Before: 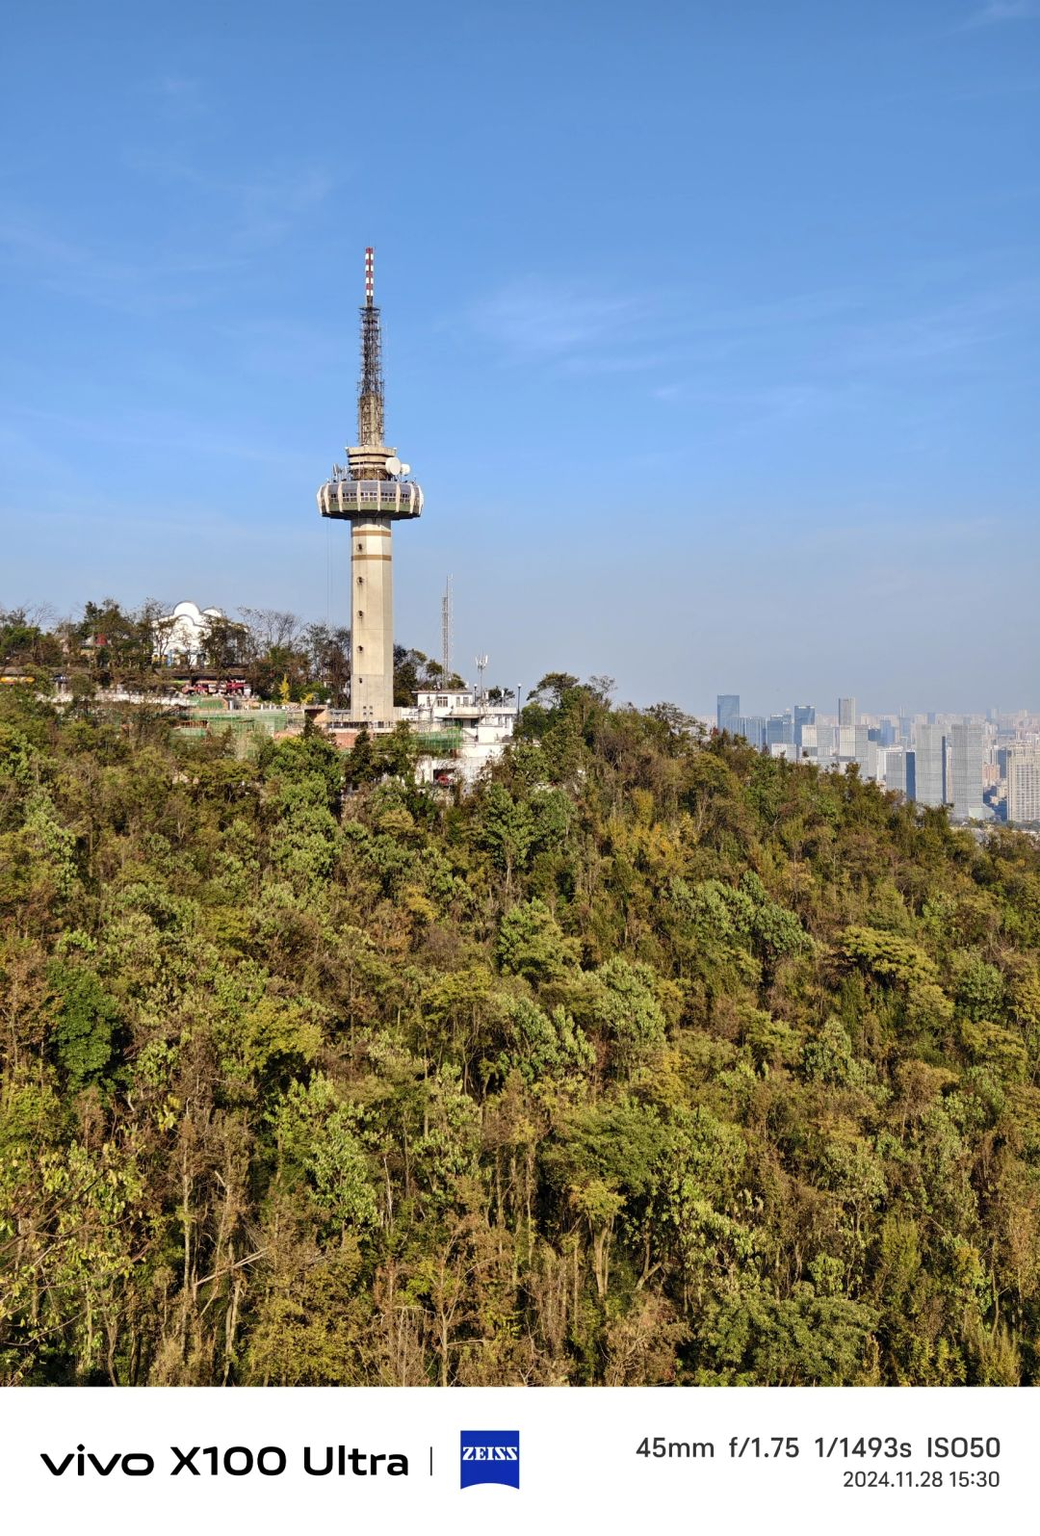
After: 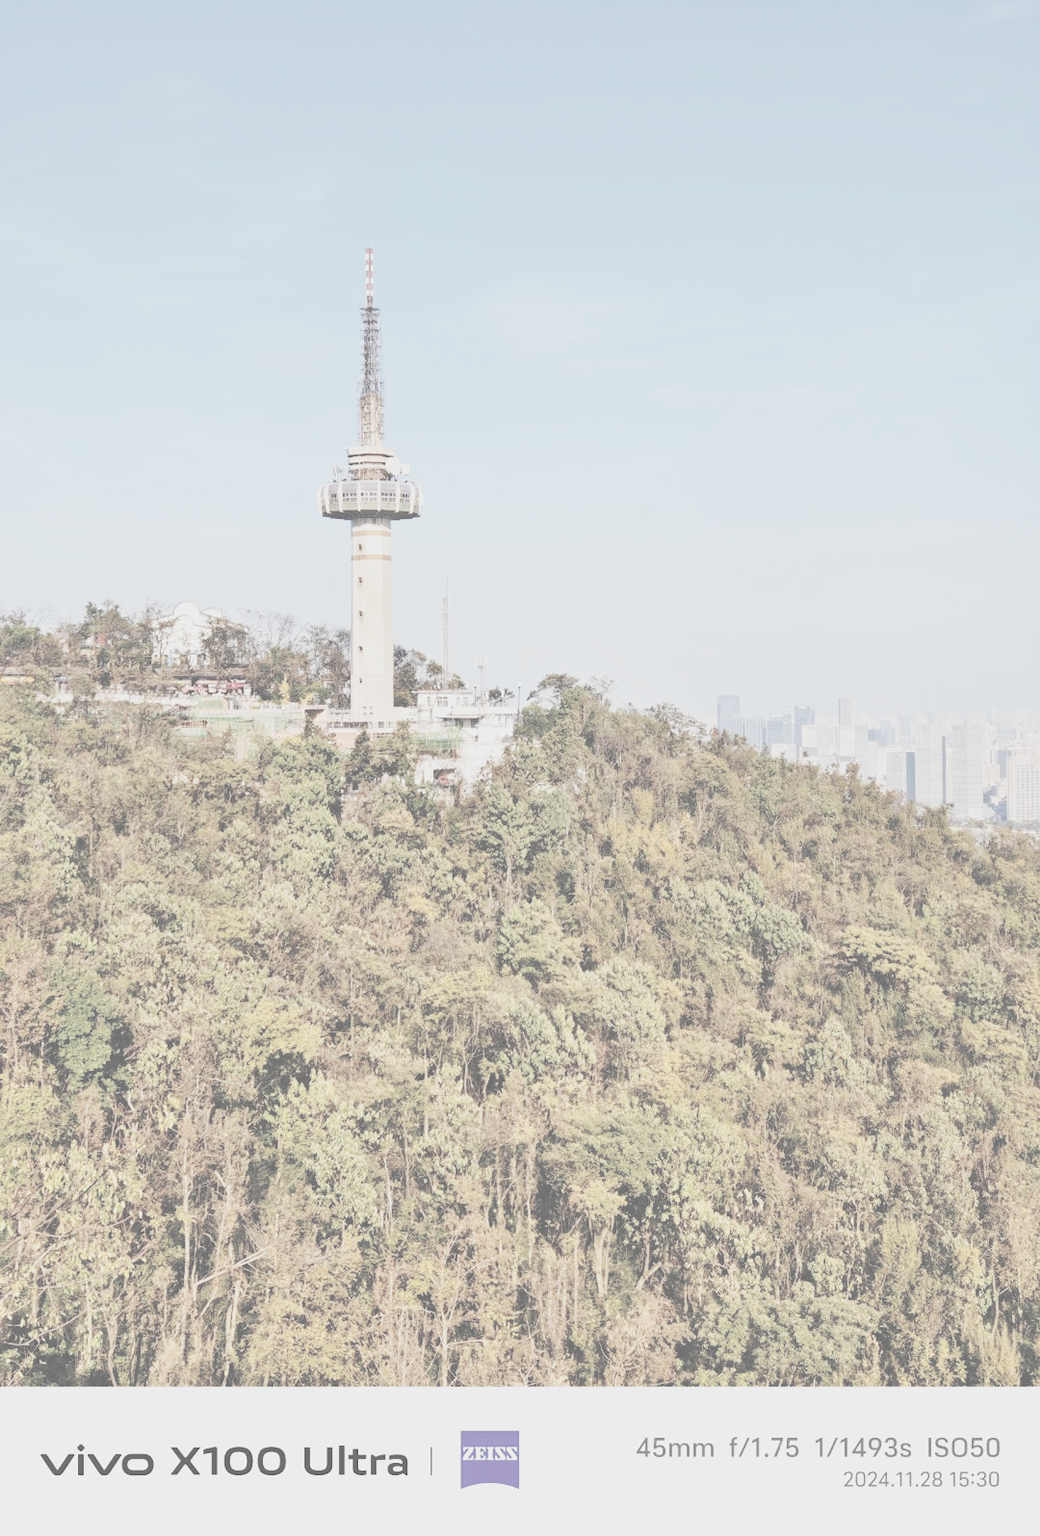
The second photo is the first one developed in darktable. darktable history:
base curve: curves: ch0 [(0, 0) (0.028, 0.03) (0.121, 0.232) (0.46, 0.748) (0.859, 0.968) (1, 1)], preserve colors none
contrast brightness saturation: contrast -0.307, brightness 0.745, saturation -0.781
